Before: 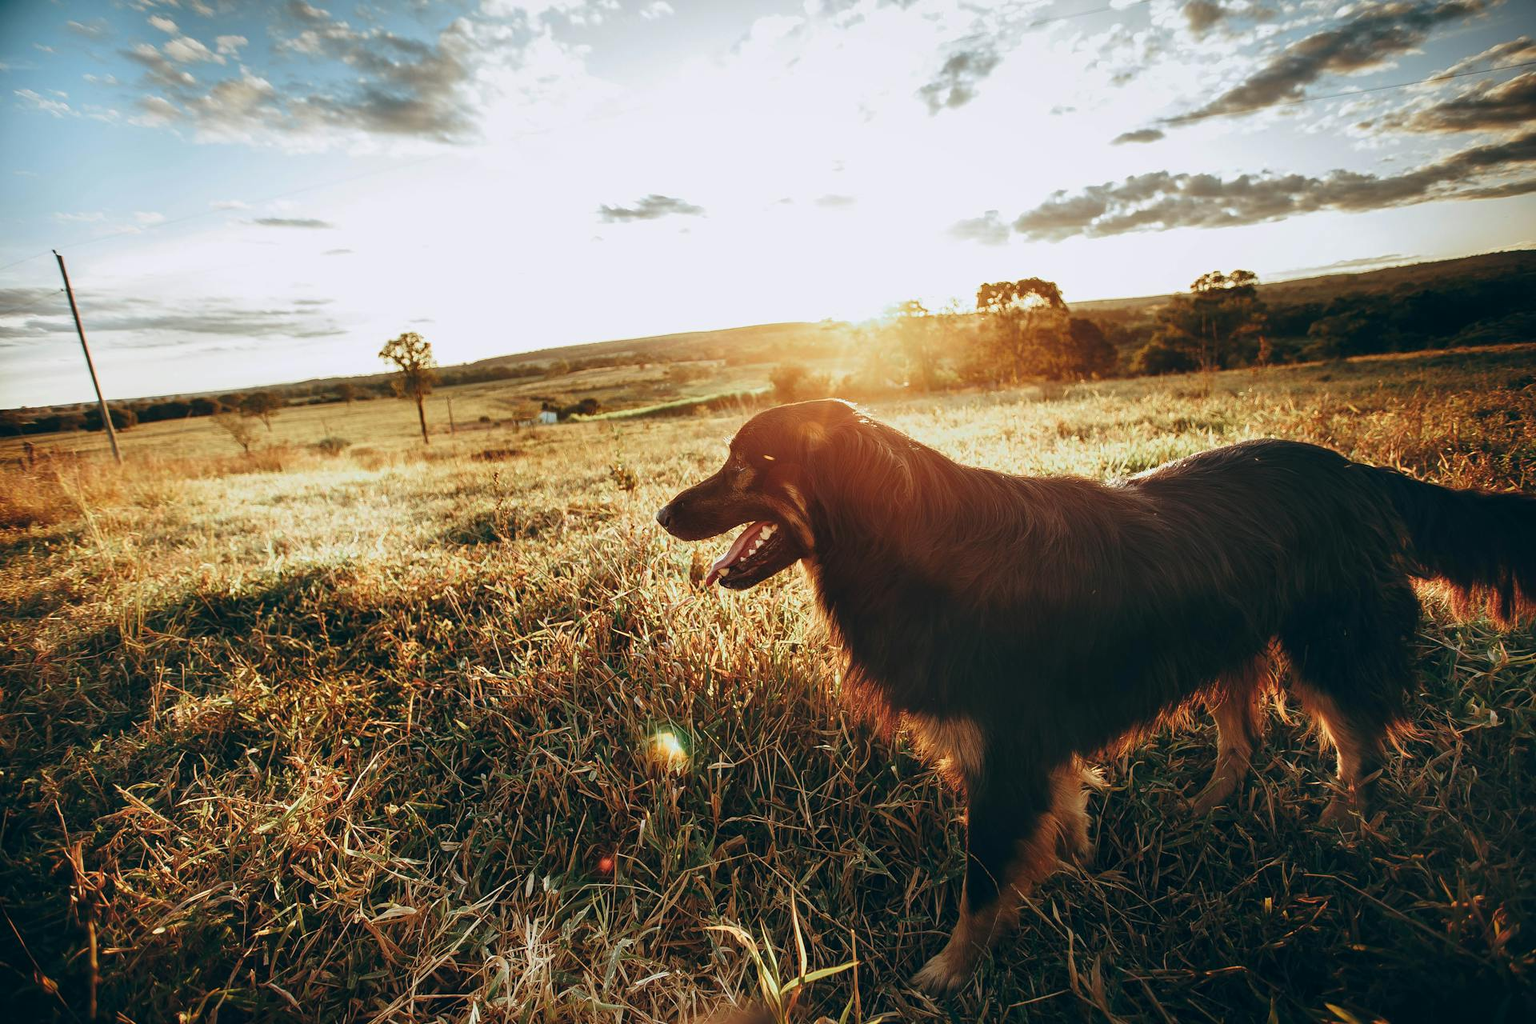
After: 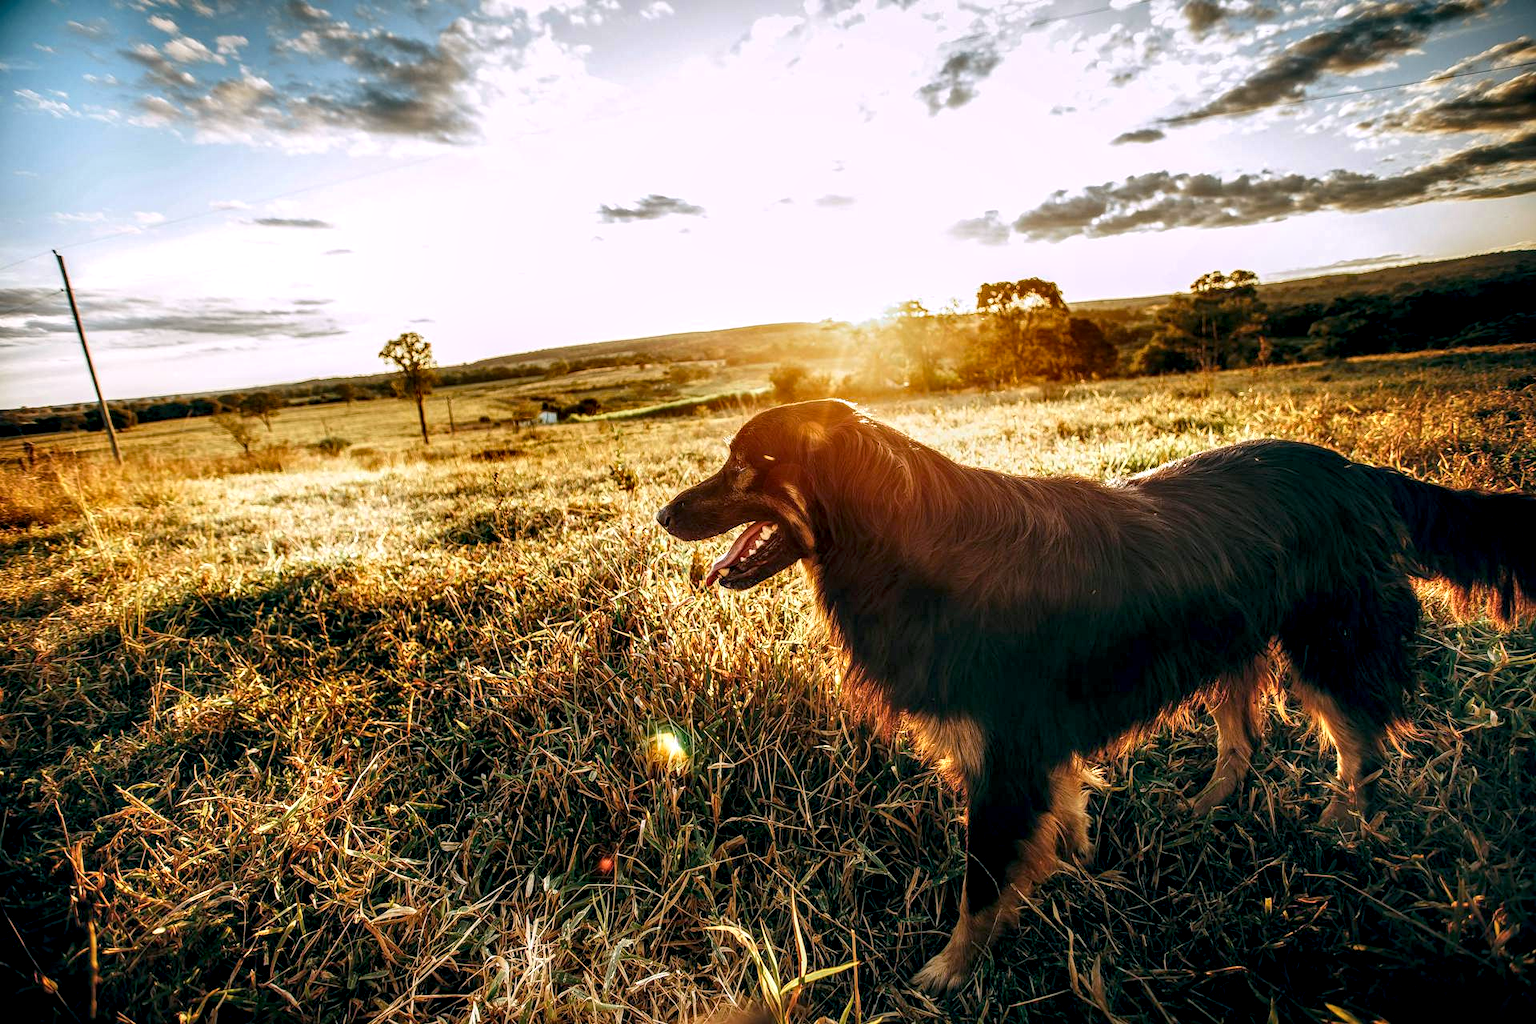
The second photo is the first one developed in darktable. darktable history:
color balance rgb: shadows lift › chroma 2%, shadows lift › hue 217.2°, power › chroma 0.25%, power › hue 60°, highlights gain › chroma 1.5%, highlights gain › hue 309.6°, global offset › luminance -0.5%, perceptual saturation grading › global saturation 15%, global vibrance 20%
local contrast: highlights 79%, shadows 56%, detail 175%, midtone range 0.428
